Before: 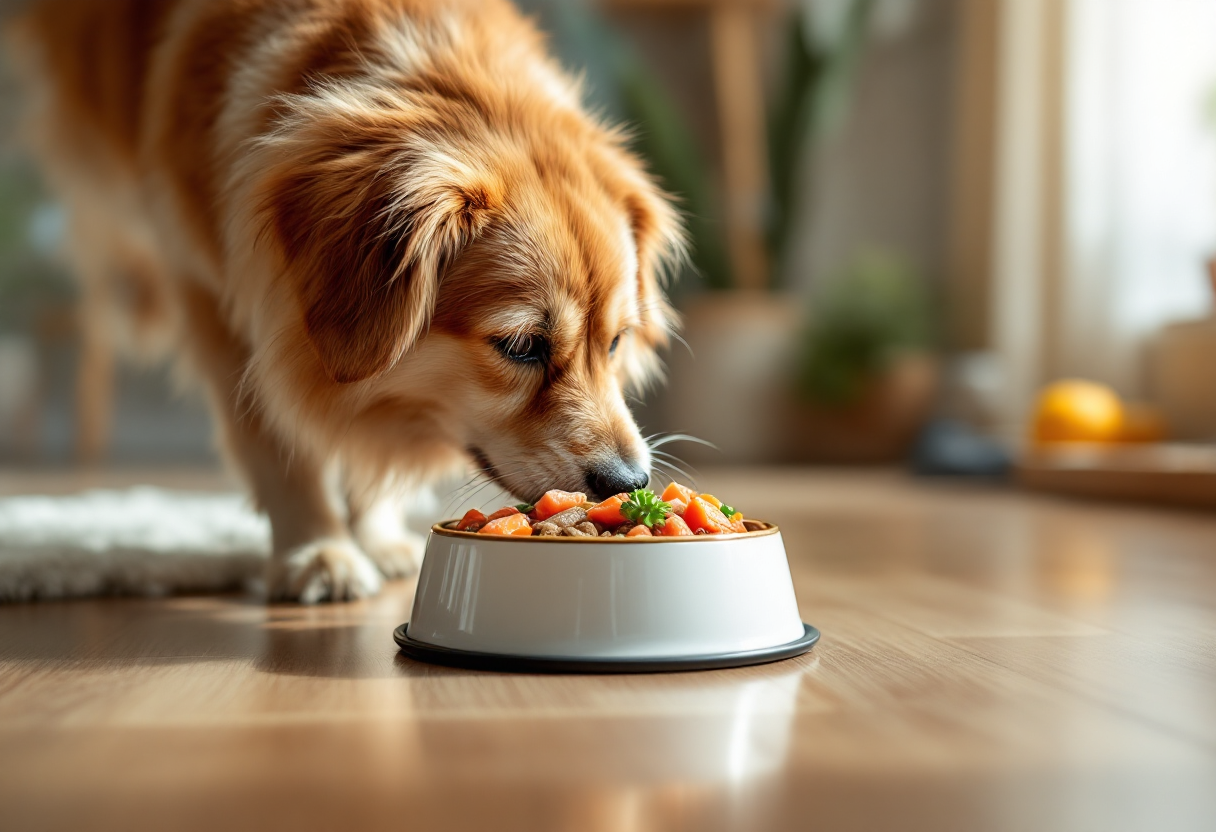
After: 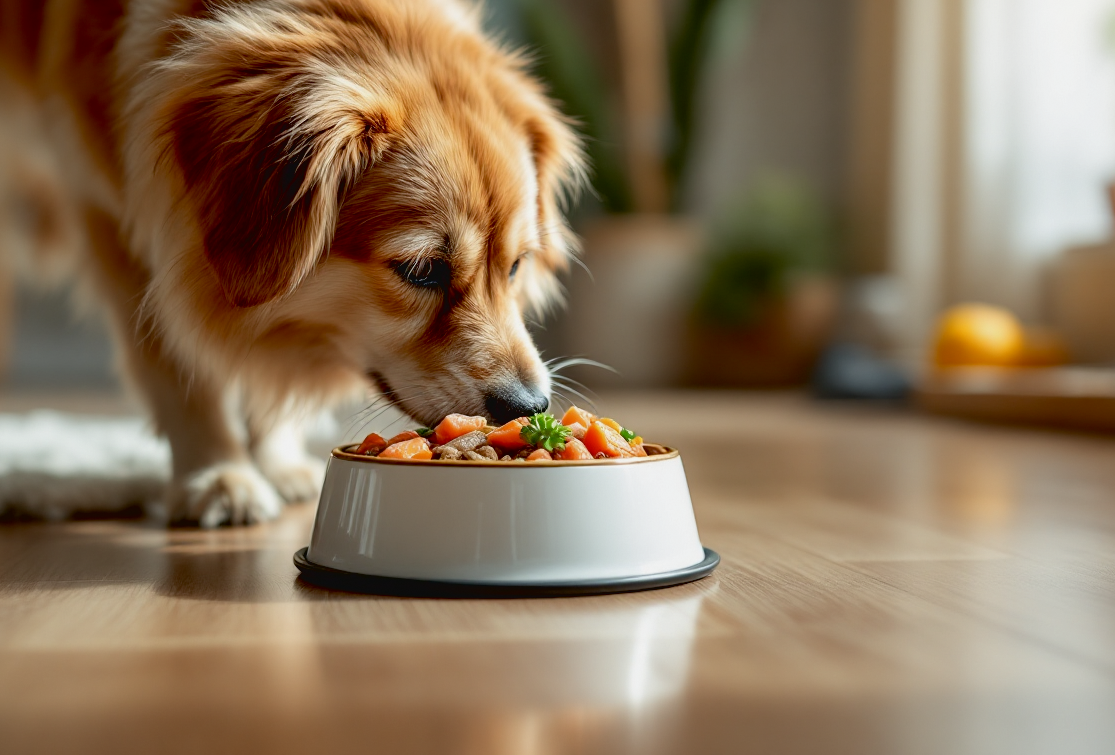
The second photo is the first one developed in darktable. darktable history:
exposure: black level correction 0.012, compensate highlight preservation false
grain: coarseness 0.81 ISO, strength 1.34%, mid-tones bias 0%
crop and rotate: left 8.262%, top 9.226%
contrast brightness saturation: contrast -0.08, brightness -0.04, saturation -0.11
